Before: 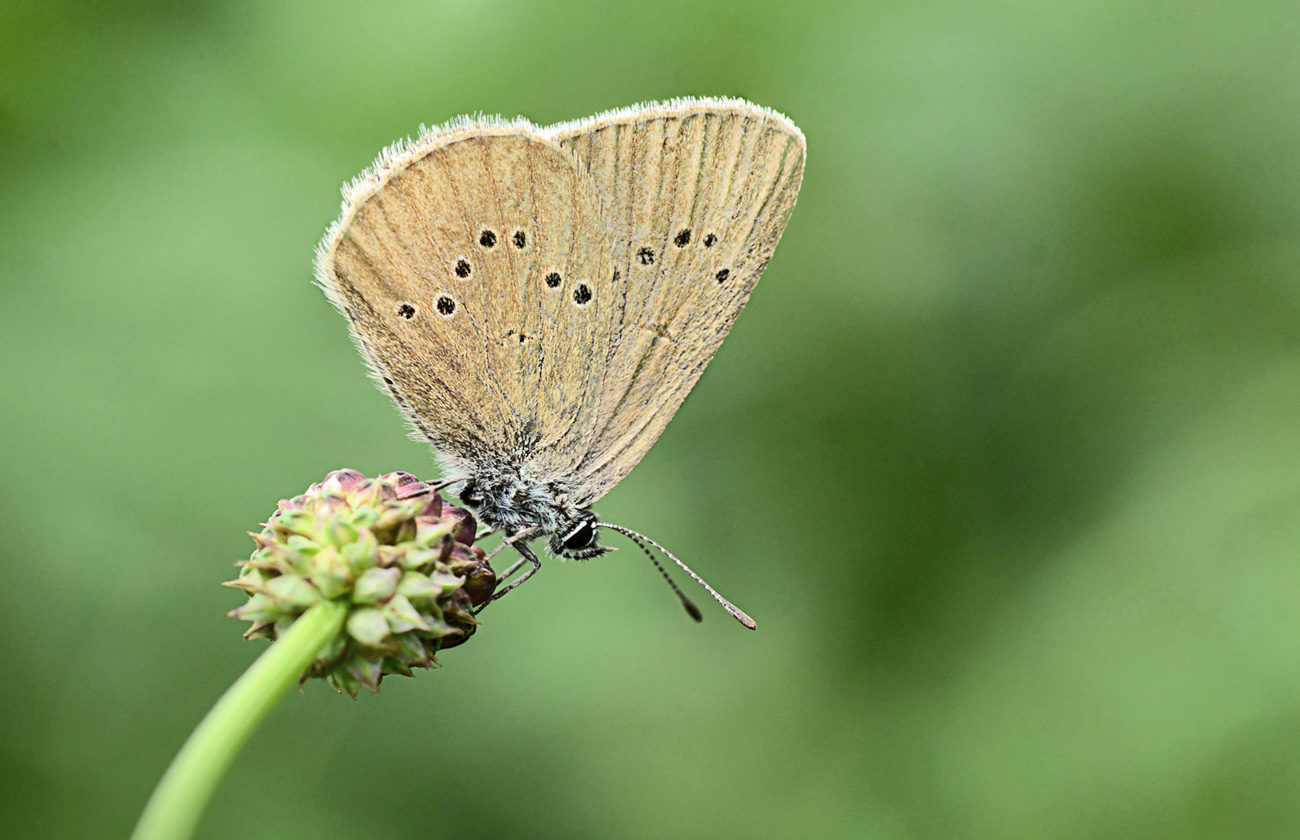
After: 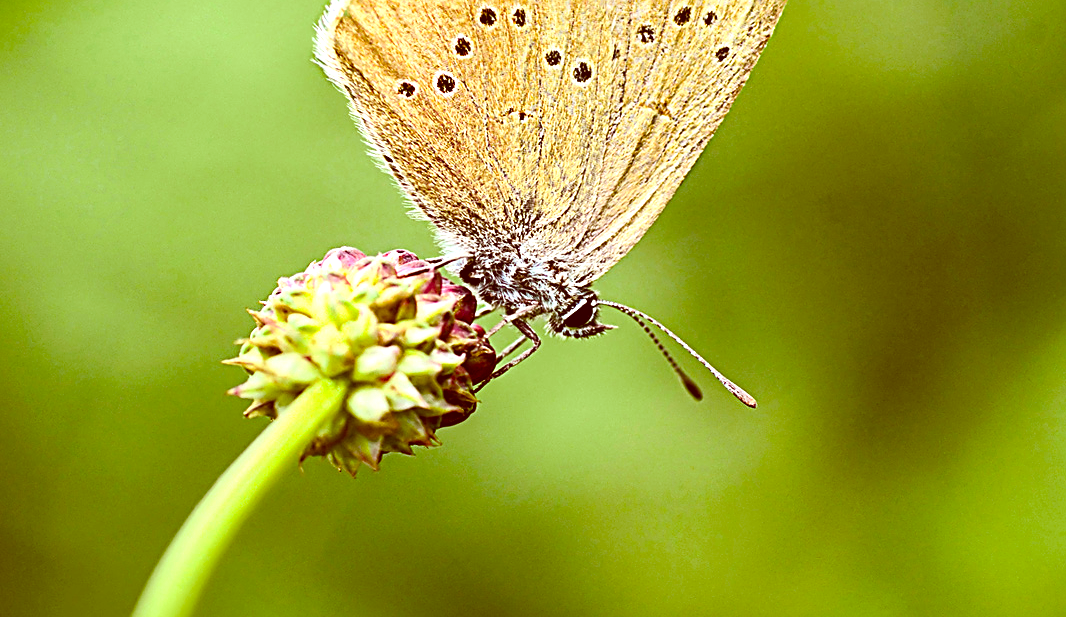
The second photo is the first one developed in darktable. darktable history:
white balance: red 0.925, blue 1.046
crop: top 26.531%, right 17.959%
sharpen: on, module defaults
color balance rgb: linear chroma grading › global chroma 25%, perceptual saturation grading › global saturation 45%, perceptual saturation grading › highlights -50%, perceptual saturation grading › shadows 30%, perceptual brilliance grading › global brilliance 18%, global vibrance 40%
color correction: highlights a* 9.03, highlights b* 8.71, shadows a* 40, shadows b* 40, saturation 0.8
tone equalizer: on, module defaults
local contrast: mode bilateral grid, contrast 20, coarseness 50, detail 102%, midtone range 0.2
